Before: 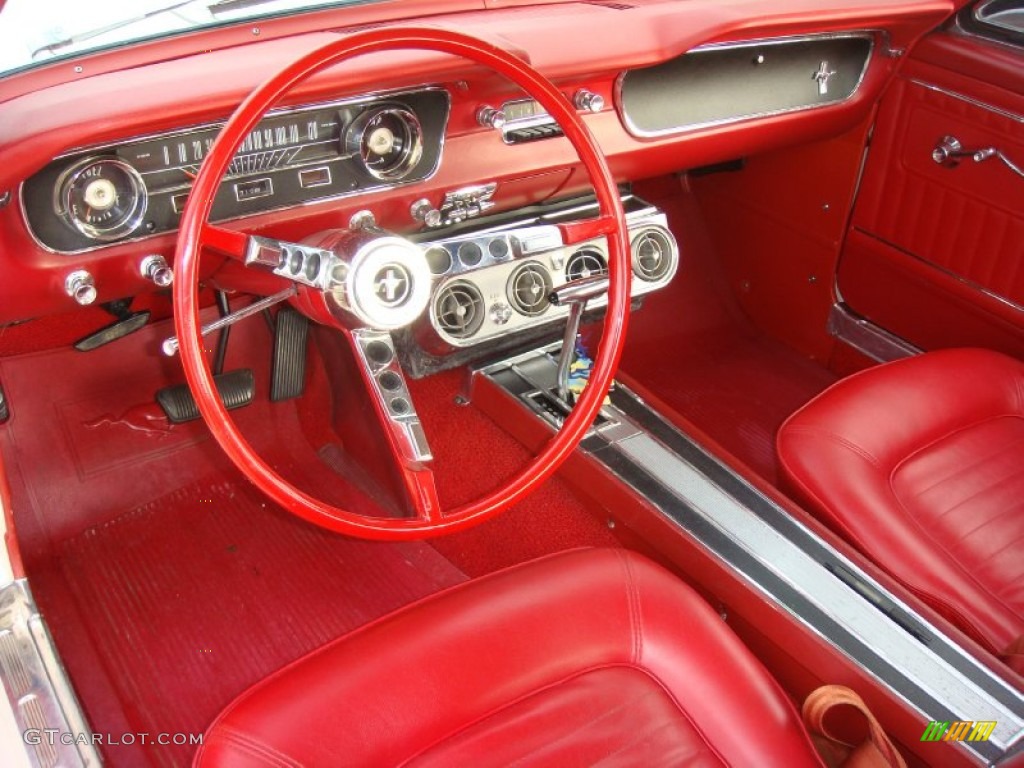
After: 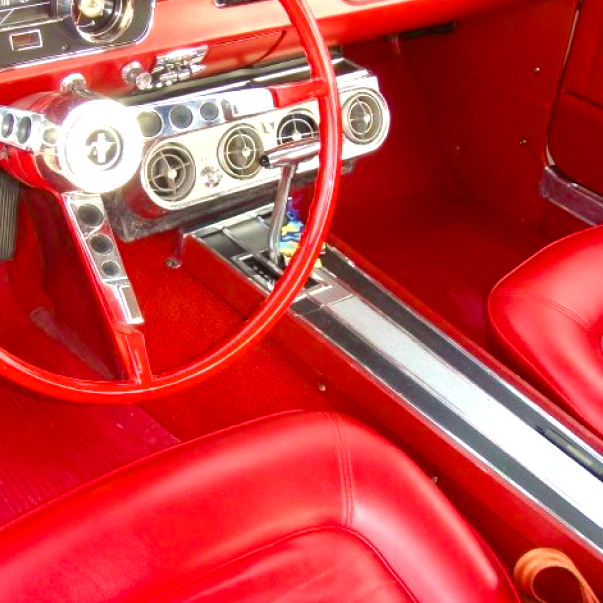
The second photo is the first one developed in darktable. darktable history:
color balance rgb: shadows lift › chroma 1.829%, shadows lift › hue 262.63°, perceptual saturation grading › global saturation 15.823%, perceptual saturation grading › highlights -19.404%, perceptual saturation grading › shadows 19.461%, global vibrance 33.148%
exposure: black level correction 0.001, exposure 0.498 EV, compensate exposure bias true, compensate highlight preservation false
crop and rotate: left 28.268%, top 17.936%, right 12.801%, bottom 3.476%
